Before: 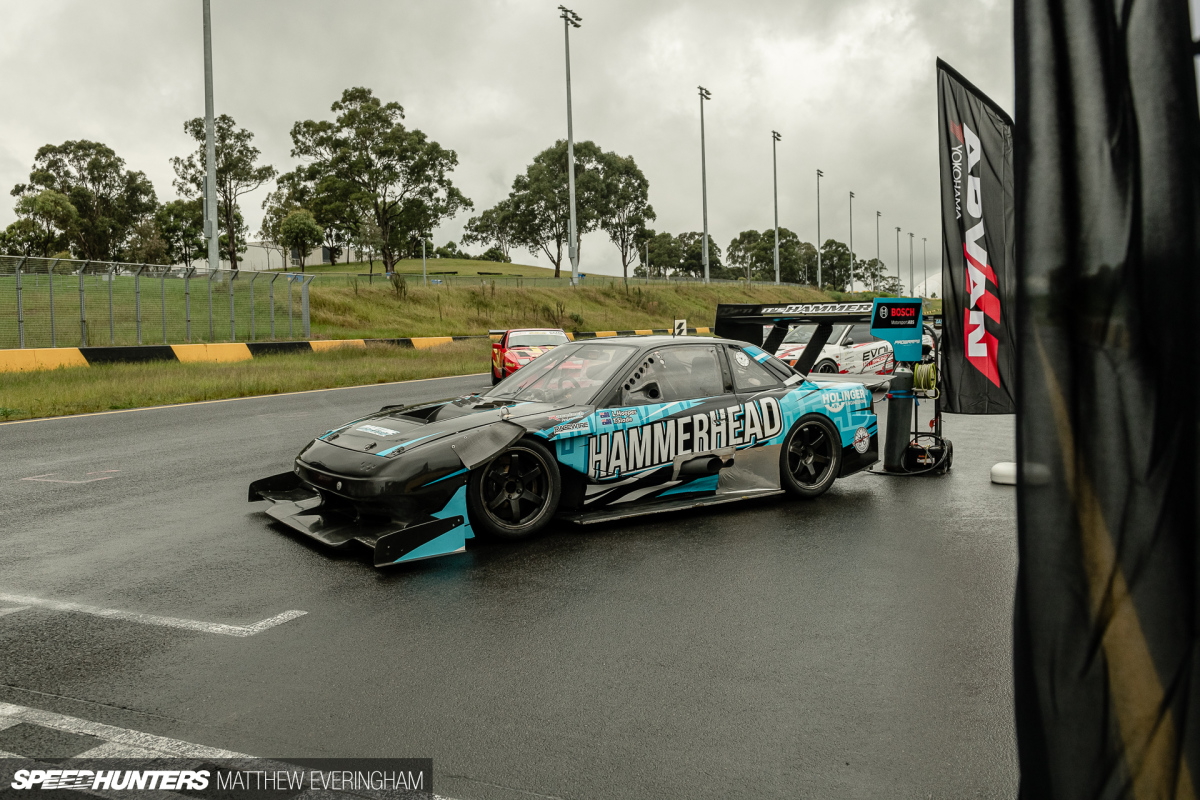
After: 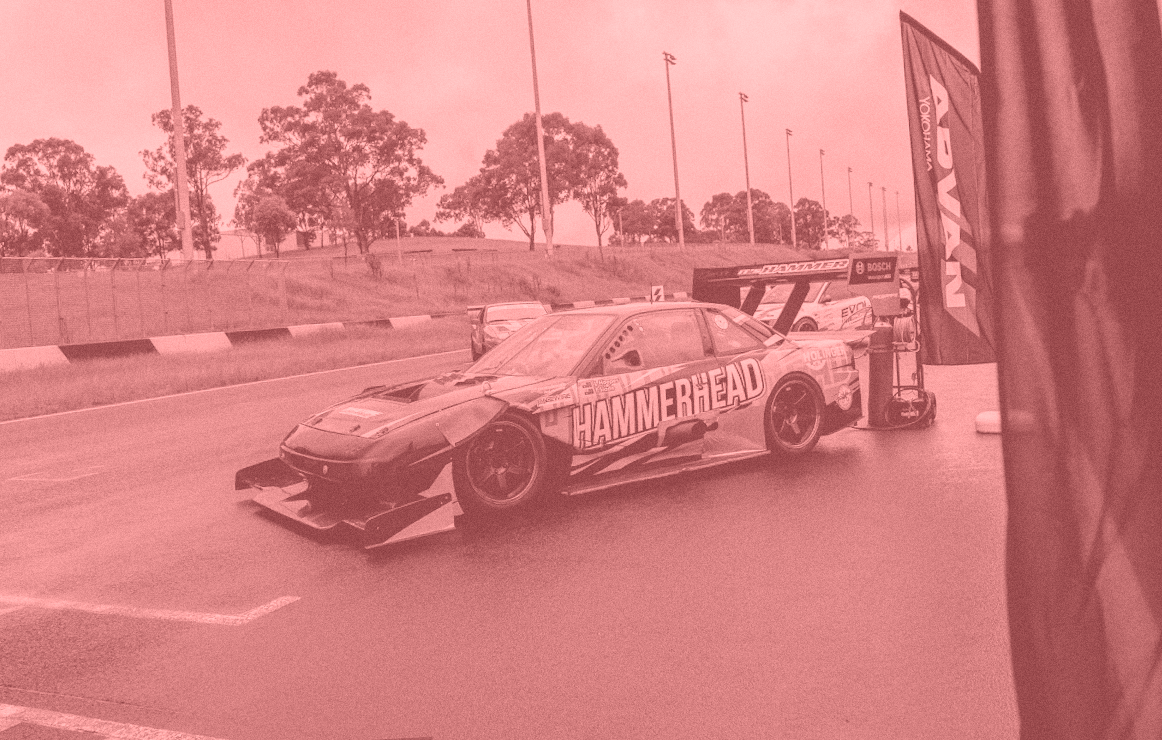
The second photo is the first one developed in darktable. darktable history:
tone equalizer: on, module defaults
colorize: saturation 51%, source mix 50.67%, lightness 50.67%
rotate and perspective: rotation -3°, crop left 0.031, crop right 0.968, crop top 0.07, crop bottom 0.93
grain: on, module defaults
rgb levels: mode RGB, independent channels, levels [[0, 0.5, 1], [0, 0.521, 1], [0, 0.536, 1]]
